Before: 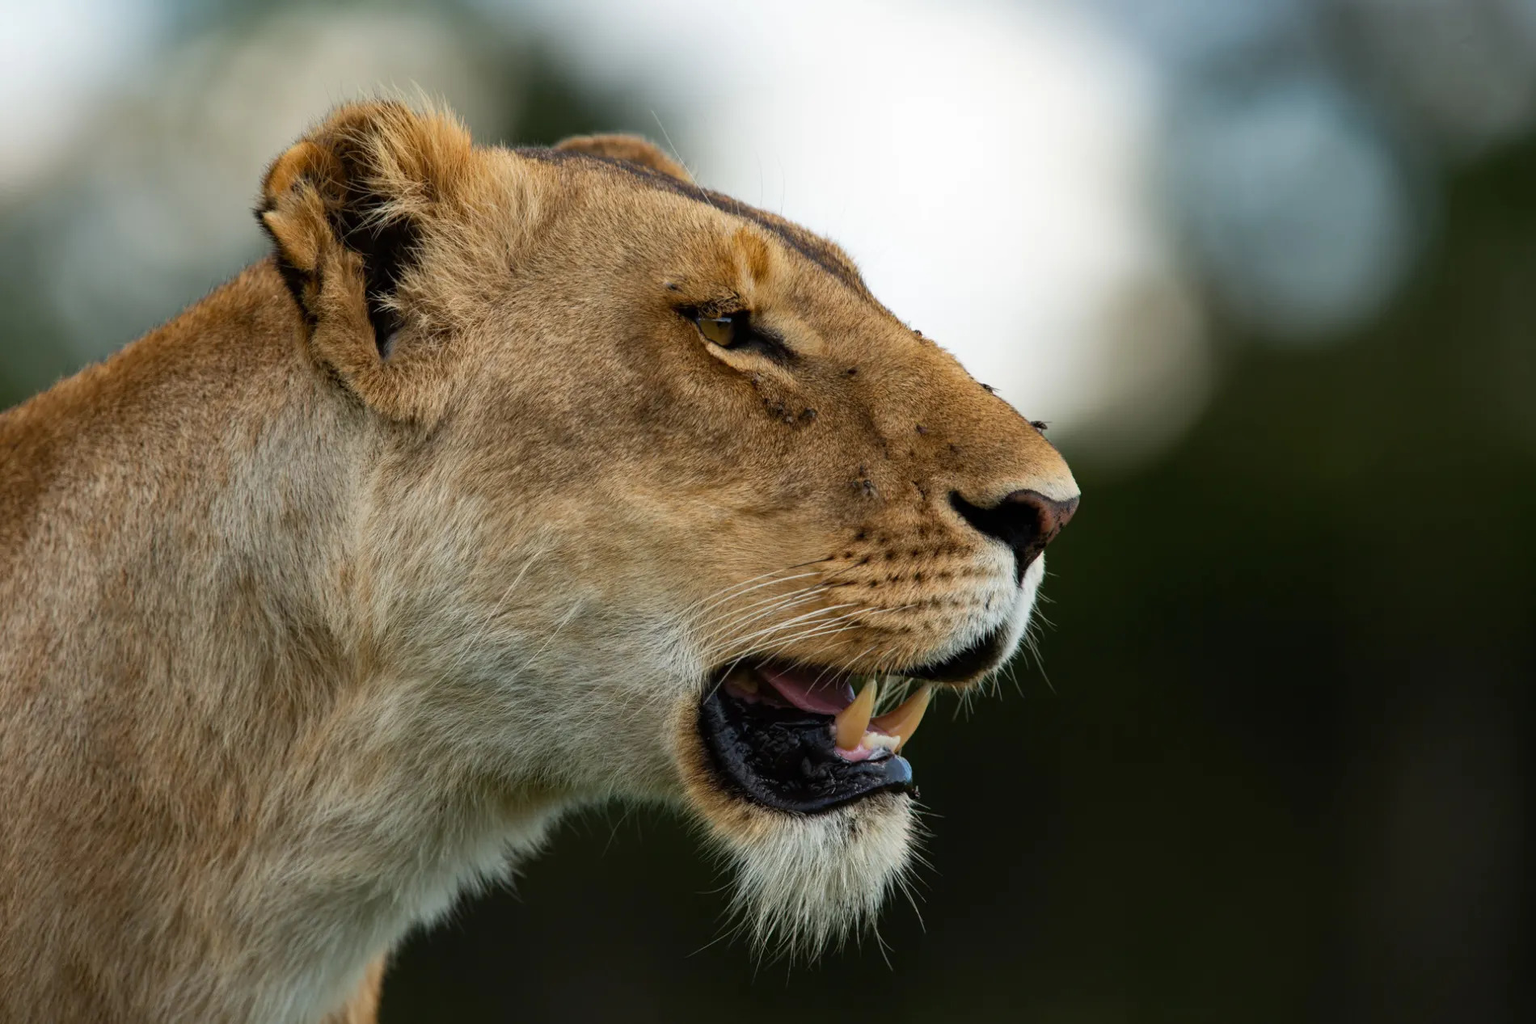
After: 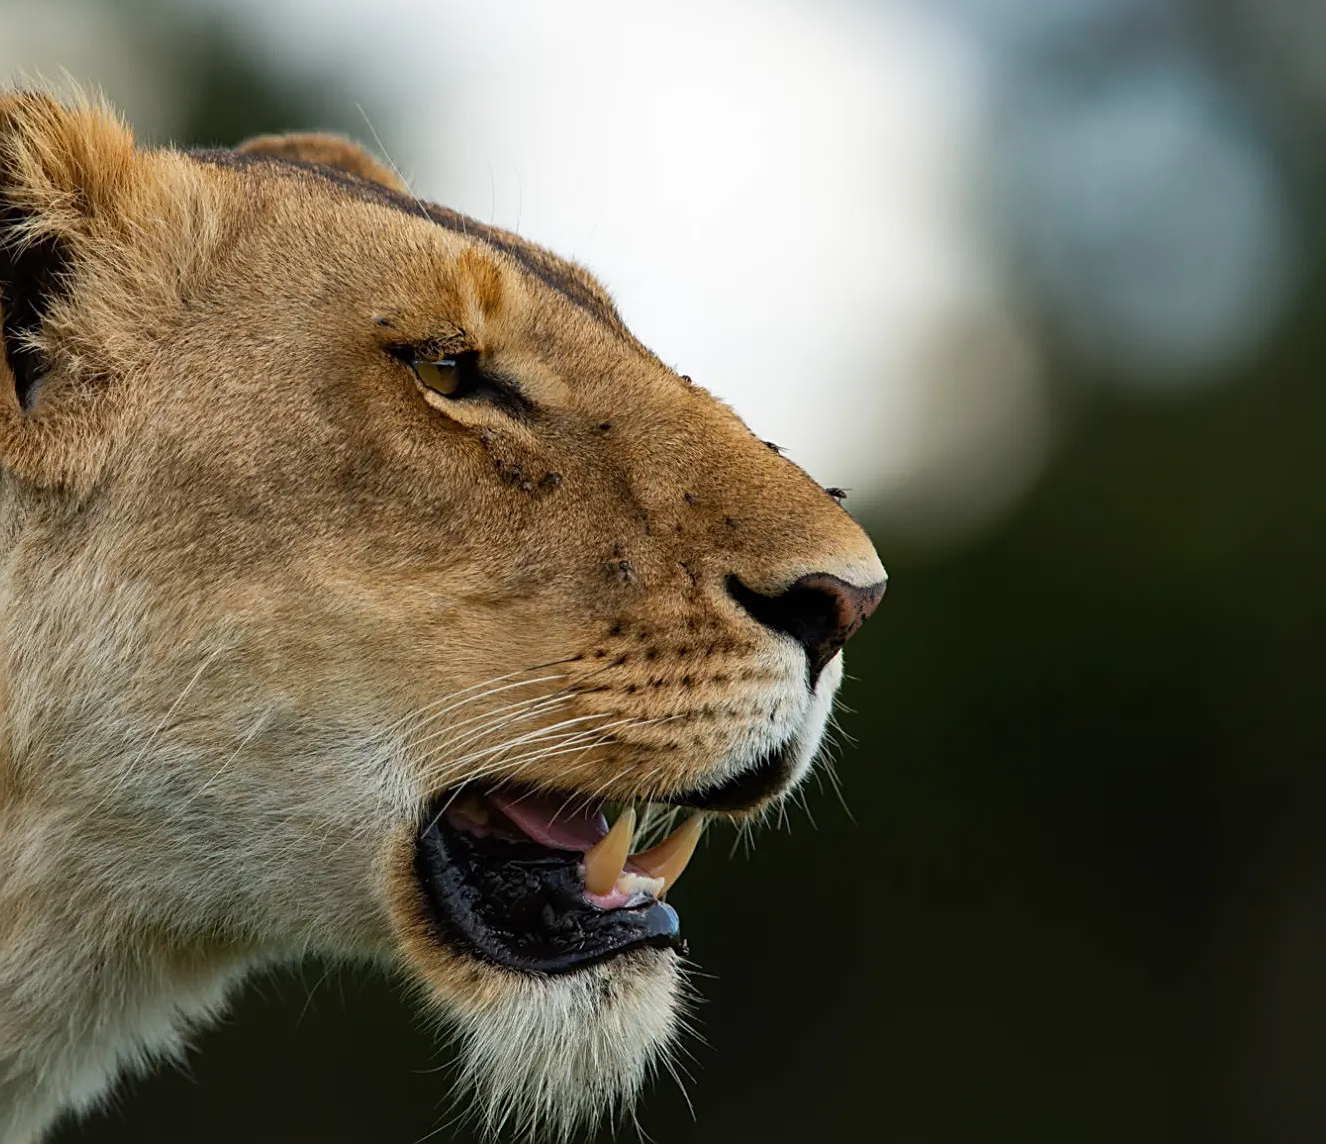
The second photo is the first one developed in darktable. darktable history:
tone equalizer: on, module defaults
crop and rotate: left 23.737%, top 2.661%, right 6.464%, bottom 7.019%
sharpen: on, module defaults
